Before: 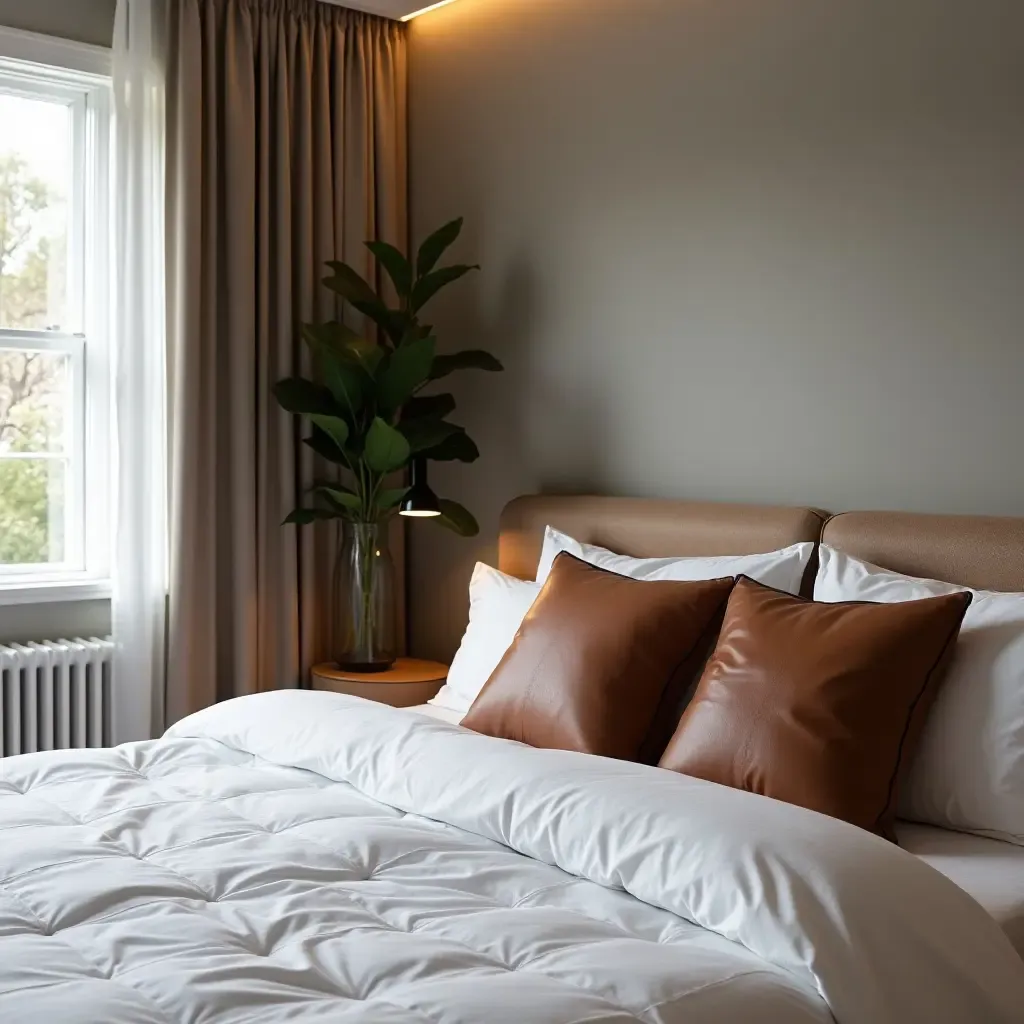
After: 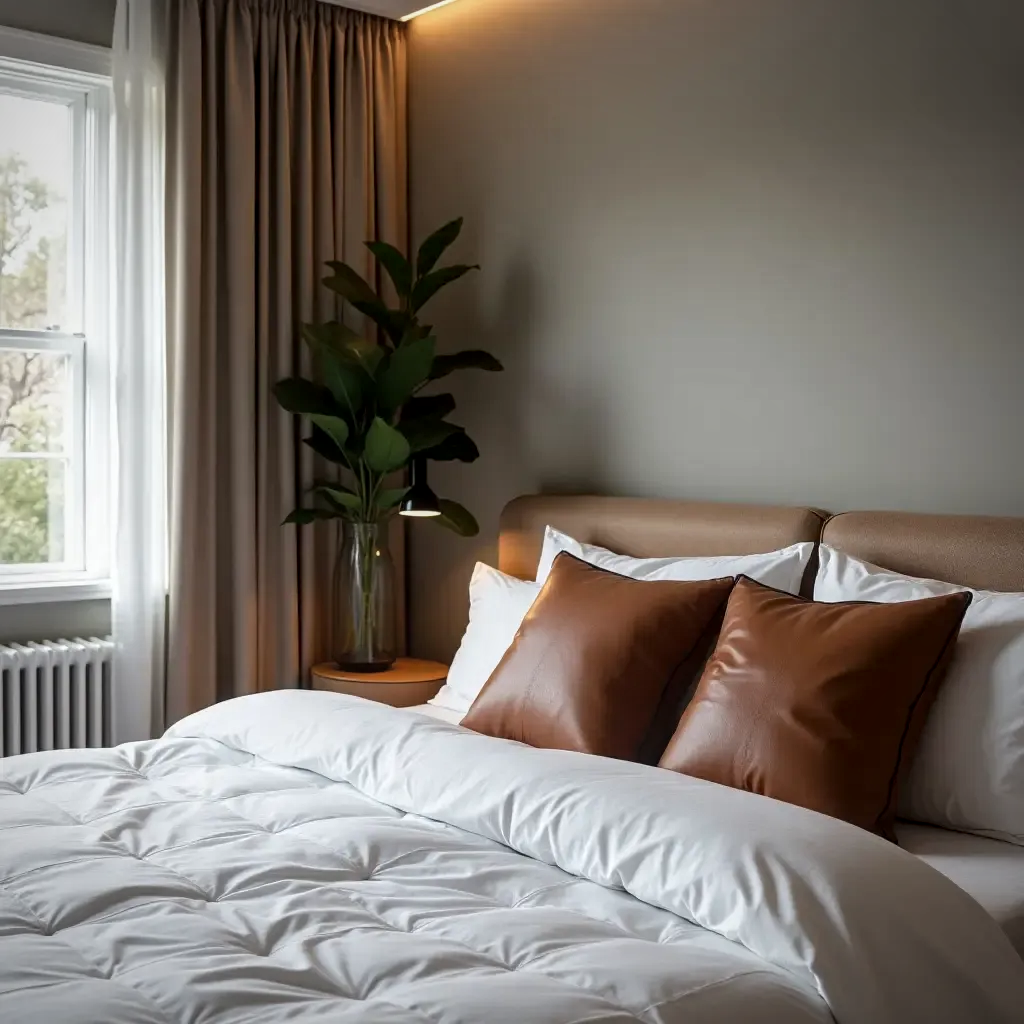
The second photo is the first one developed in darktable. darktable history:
vignetting: brightness -0.406, saturation -0.306
local contrast: on, module defaults
